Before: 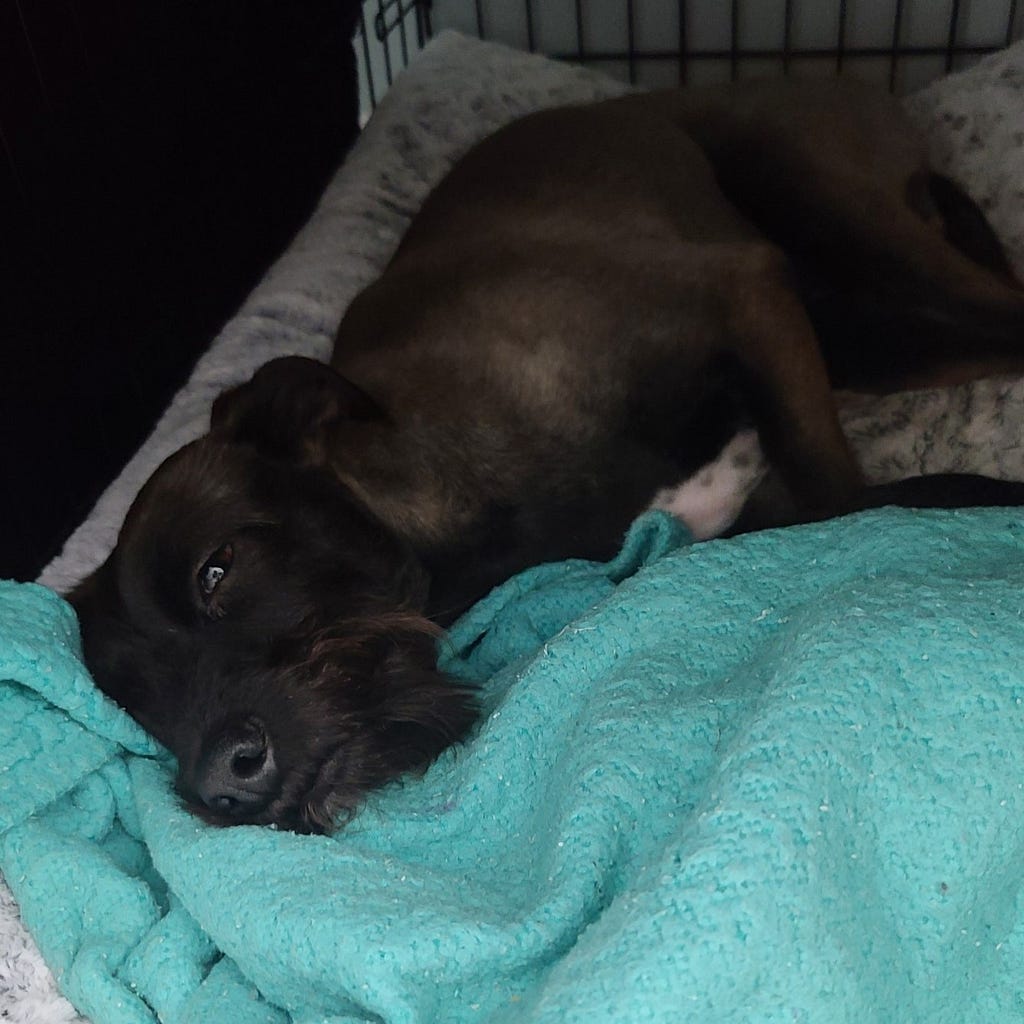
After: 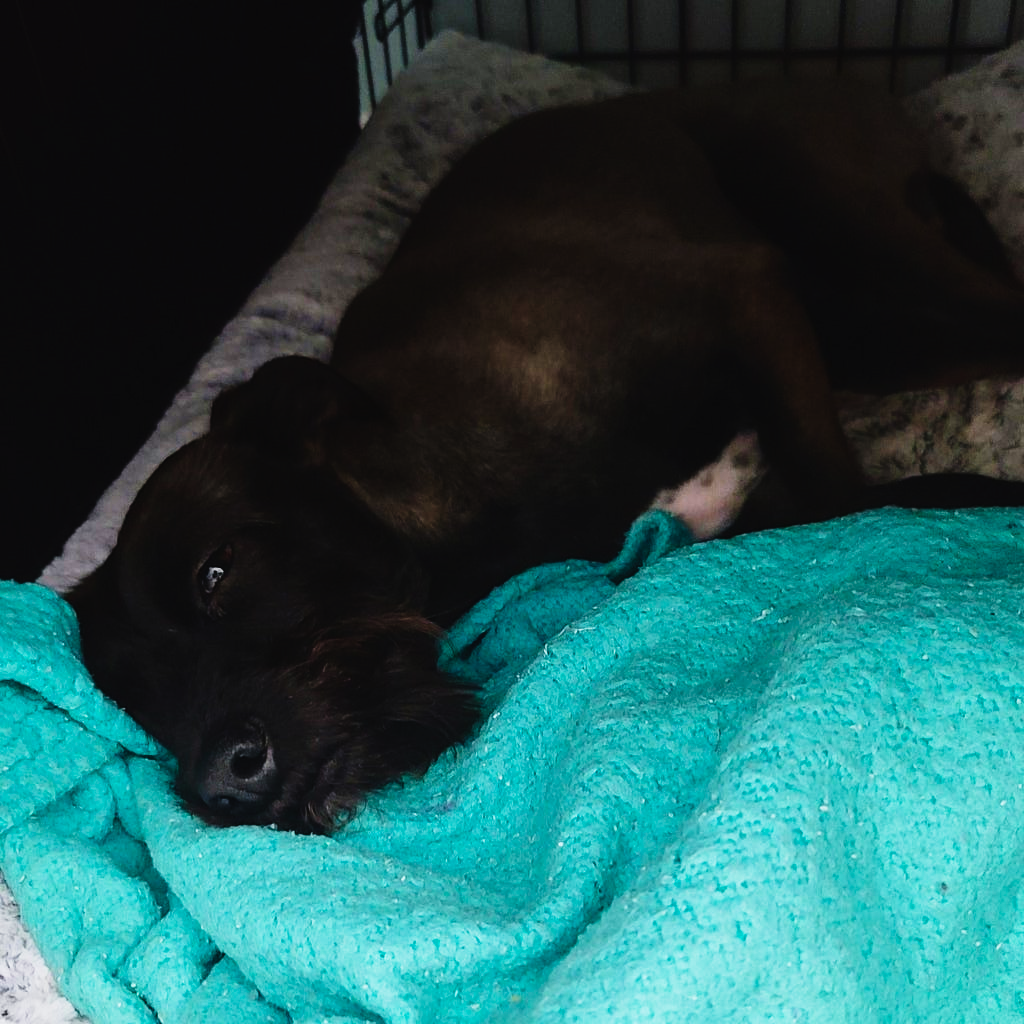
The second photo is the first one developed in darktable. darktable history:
exposure: black level correction 0.001, compensate highlight preservation false
tone equalizer: edges refinement/feathering 500, mask exposure compensation -1.57 EV, preserve details no
velvia: on, module defaults
tone curve: curves: ch0 [(0, 0.023) (0.137, 0.069) (0.249, 0.163) (0.487, 0.491) (0.778, 0.858) (0.896, 0.94) (1, 0.988)]; ch1 [(0, 0) (0.396, 0.369) (0.483, 0.459) (0.498, 0.5) (0.515, 0.517) (0.562, 0.6) (0.611, 0.667) (0.692, 0.744) (0.798, 0.863) (1, 1)]; ch2 [(0, 0) (0.426, 0.398) (0.483, 0.481) (0.503, 0.503) (0.526, 0.527) (0.549, 0.59) (0.62, 0.666) (0.705, 0.755) (0.985, 0.966)], preserve colors none
